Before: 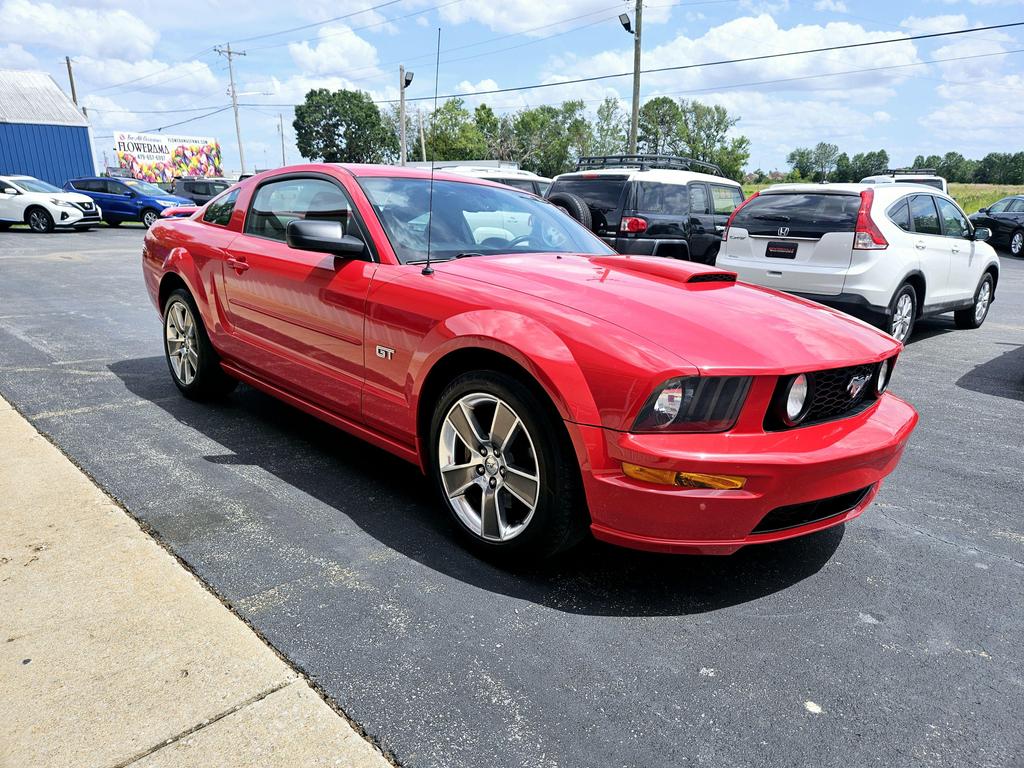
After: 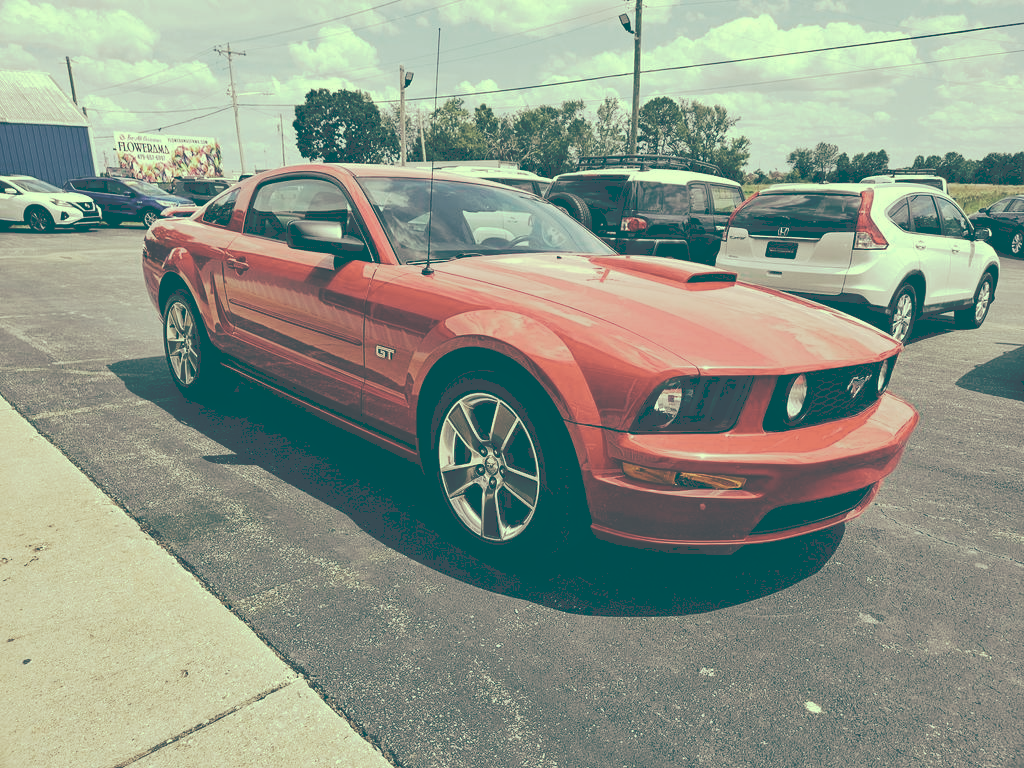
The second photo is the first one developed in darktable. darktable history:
tone curve: curves: ch0 [(0, 0) (0.003, 0.284) (0.011, 0.284) (0.025, 0.288) (0.044, 0.29) (0.069, 0.292) (0.1, 0.296) (0.136, 0.298) (0.177, 0.305) (0.224, 0.312) (0.277, 0.327) (0.335, 0.362) (0.399, 0.407) (0.468, 0.464) (0.543, 0.537) (0.623, 0.62) (0.709, 0.71) (0.801, 0.79) (0.898, 0.862) (1, 1)], preserve colors none
color look up table: target L [95.61, 91.14, 79.4, 73.12, 73.57, 65.23, 53.37, 46.97, 48.45, 45.34, 39.14, 23.46, 202.07, 78.76, 77.61, 72.51, 63.5, 61.74, 60.22, 52.81, 53.53, 46.1, 41.91, 33.79, 32.15, 20.92, 94.18, 91.01, 65.67, 87.7, 74.11, 66.46, 56.28, 47.08, 65.42, 38.37, 37.17, 38.24, 15.82, 13.63, 14.12, 14.35, 87.27, 64.3, 67.6, 51.9, 36.85, 25.08, 21.39], target a [-16.9, -21.81, -41.83, -39.2, -5.491, -28.39, -44.07, -31.7, -30.25, -22.09, -11.22, -61.5, 0, 3.072, 8.91, 22.62, 3.056, 23.39, 34.7, 3.861, 38.45, 15.11, 24.54, -0.217, 15.38, -39.63, -5.192, -0.688, 11.22, 2.833, 8.881, 2.534, 32.57, -0.337, 15.58, -7.804, 3.717, 10.5, -42.53, -34.04, -38.03, -36.94, -25.79, -32.79, -2.869, -23.54, -24.77, -53.73, -54.32], target b [34.33, 39.75, 29.79, 15.31, 21.1, 21.7, 22.06, 16.41, 9.79, 0.651, 8.15, -11.85, -0.001, 42.31, 26.25, 24.91, 31.42, 37.18, 34.65, 7.274, 14.97, 15.87, 3.759, -3.214, 4.096, -15.26, 19.9, 15.77, 11.95, 12.23, 8.747, -15.9, 1.731, -3.124, -1.878, -18.84, -13.94, -31.28, -25.25, -35.78, -27.43, -32.35, 11.15, 4.881, 7.535, -14.46, -9.76, -14.48, -23.06], num patches 49
